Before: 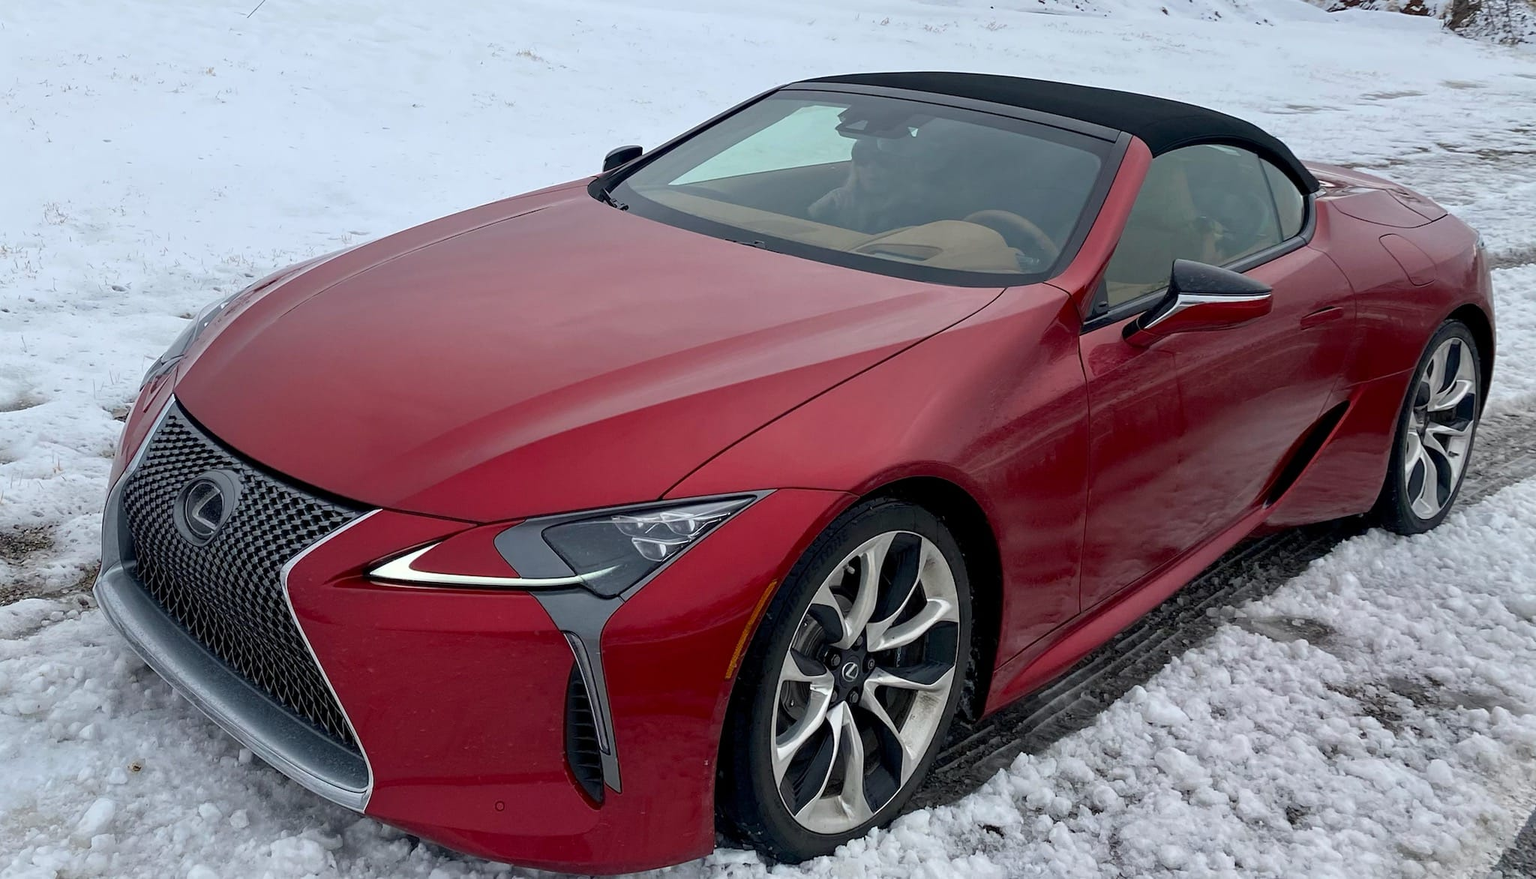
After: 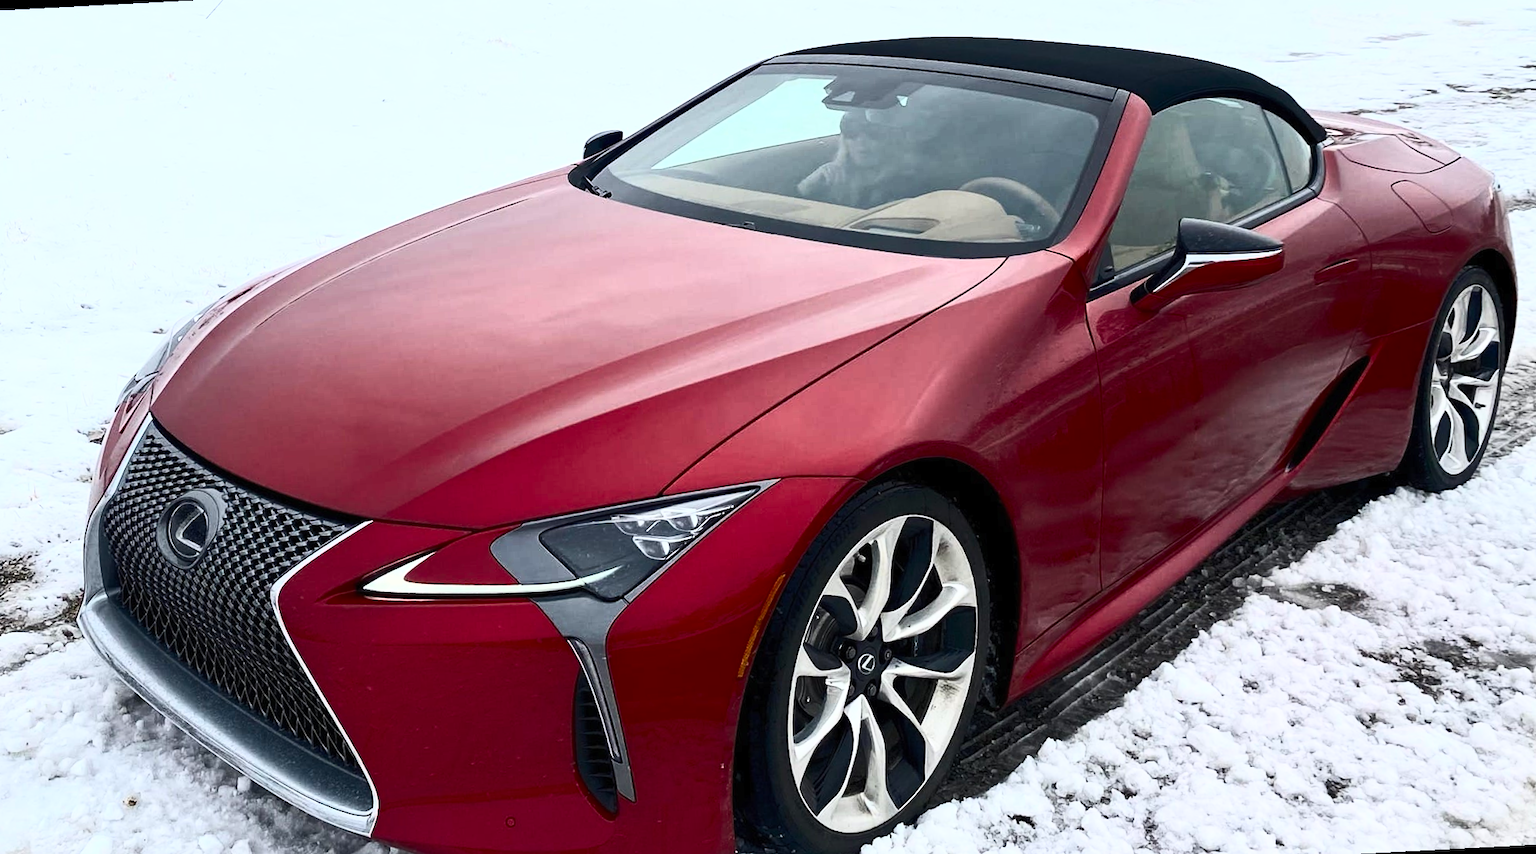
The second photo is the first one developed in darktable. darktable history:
rotate and perspective: rotation -3°, crop left 0.031, crop right 0.968, crop top 0.07, crop bottom 0.93
contrast brightness saturation: contrast 0.62, brightness 0.34, saturation 0.14
